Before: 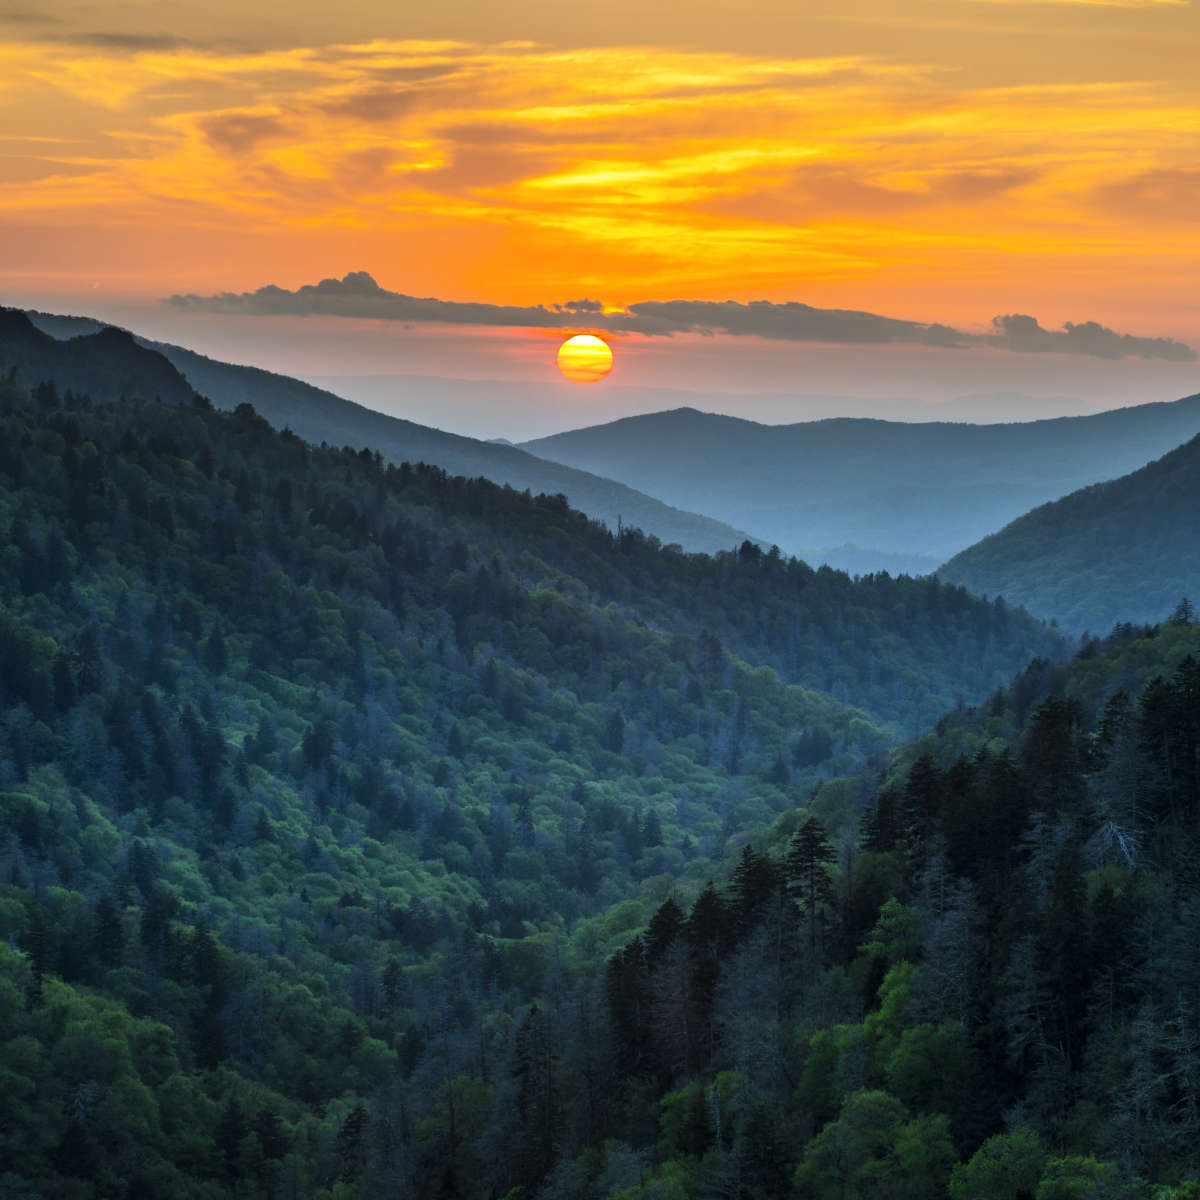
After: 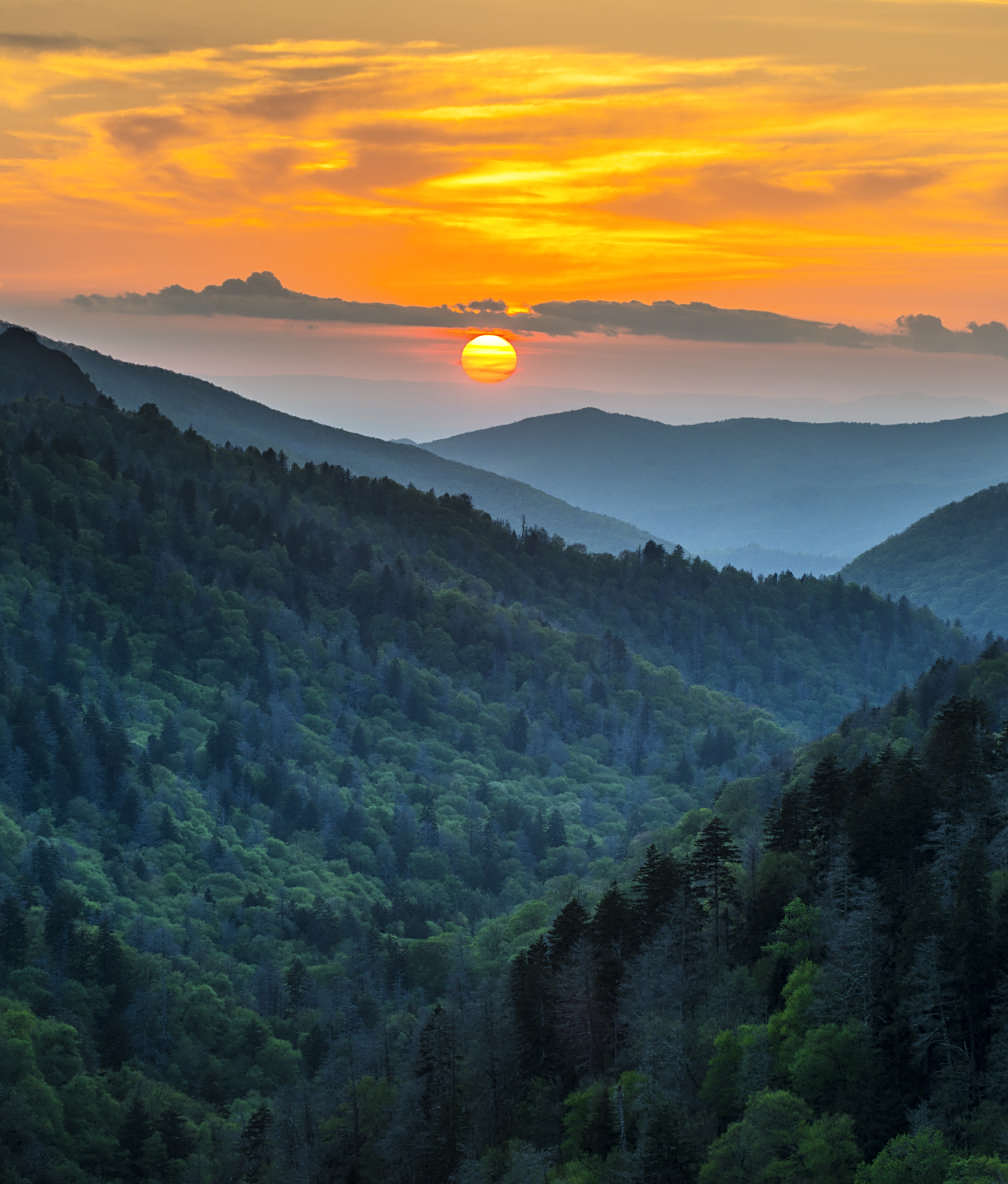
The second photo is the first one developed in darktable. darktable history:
sharpen: amount 0.2
crop: left 8.026%, right 7.374%
